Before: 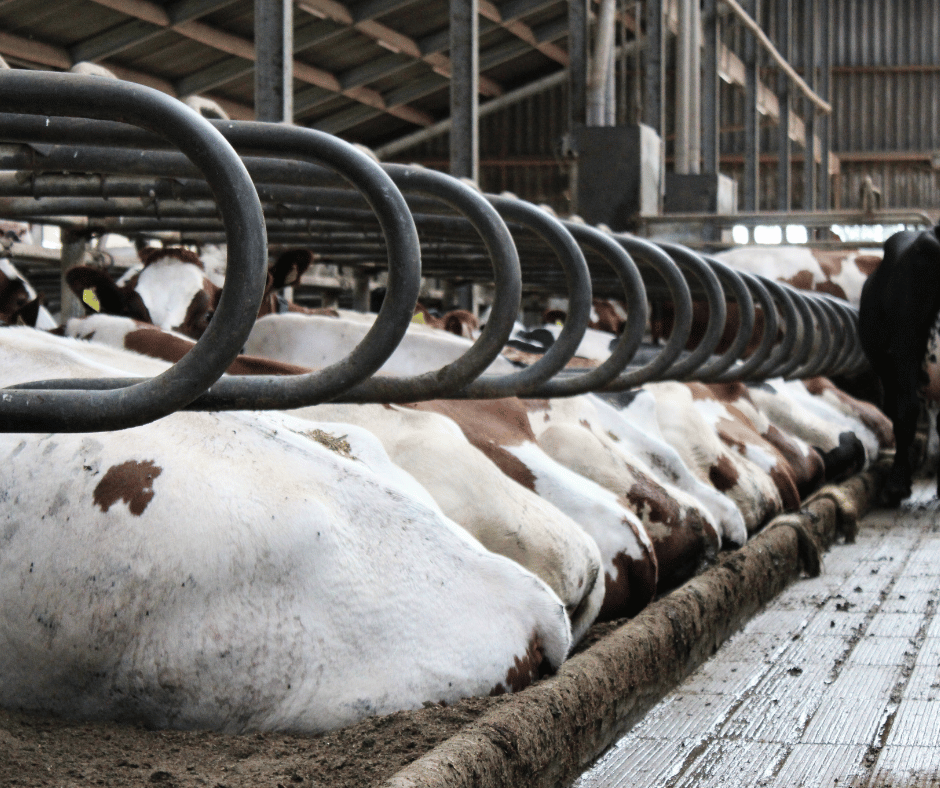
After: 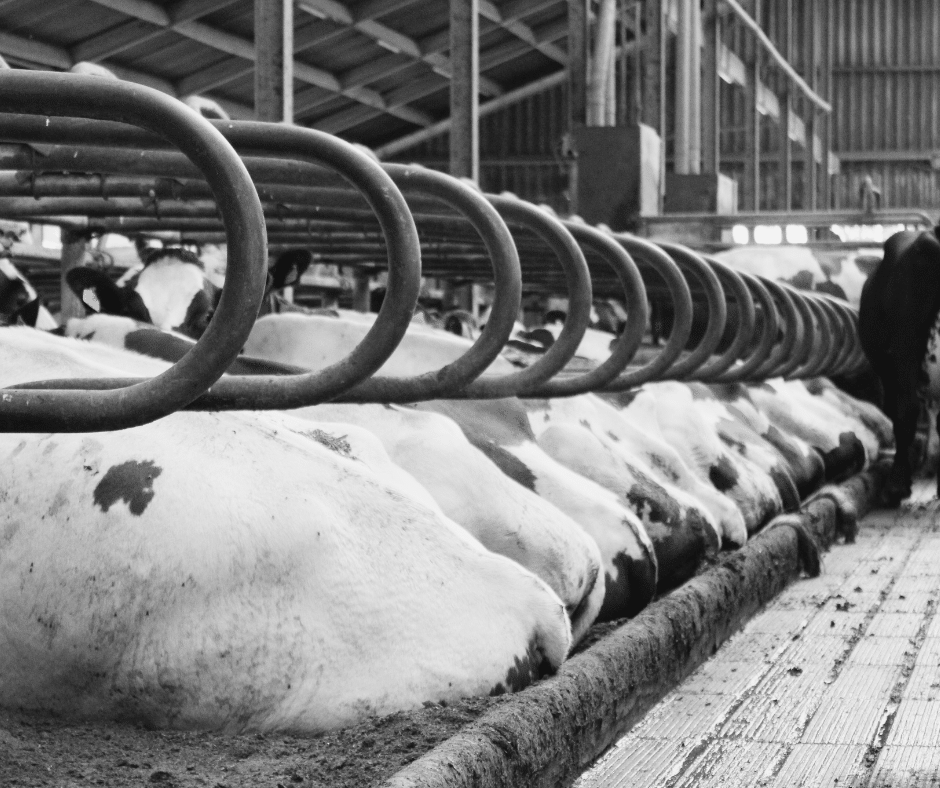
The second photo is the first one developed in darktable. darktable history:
exposure: exposure -0.21 EV, compensate highlight preservation false
contrast brightness saturation: contrast 0.14, brightness 0.21
monochrome: a 16.06, b 15.48, size 1
